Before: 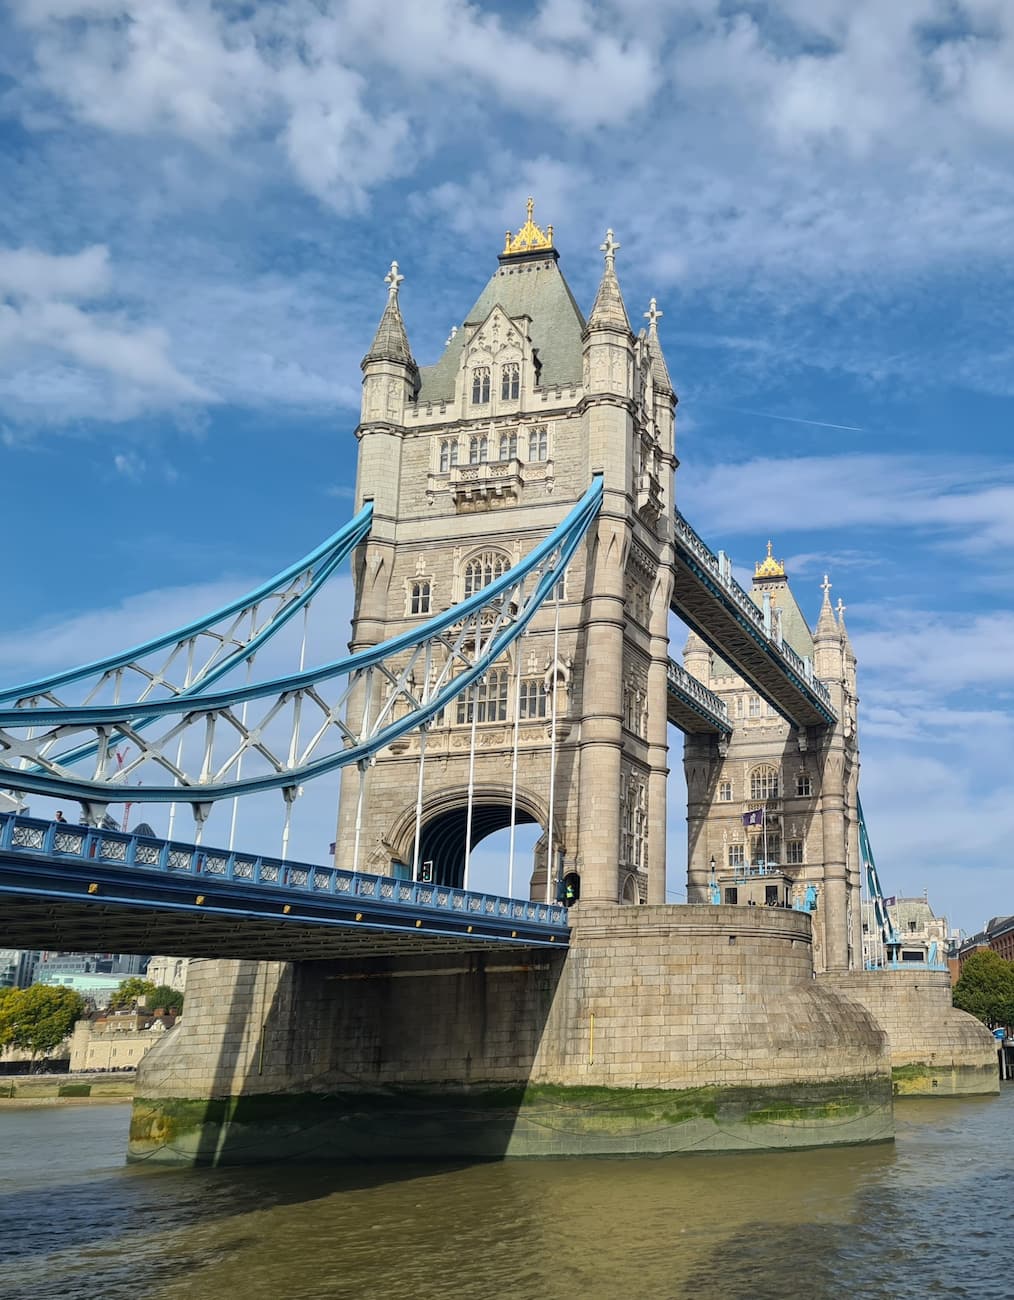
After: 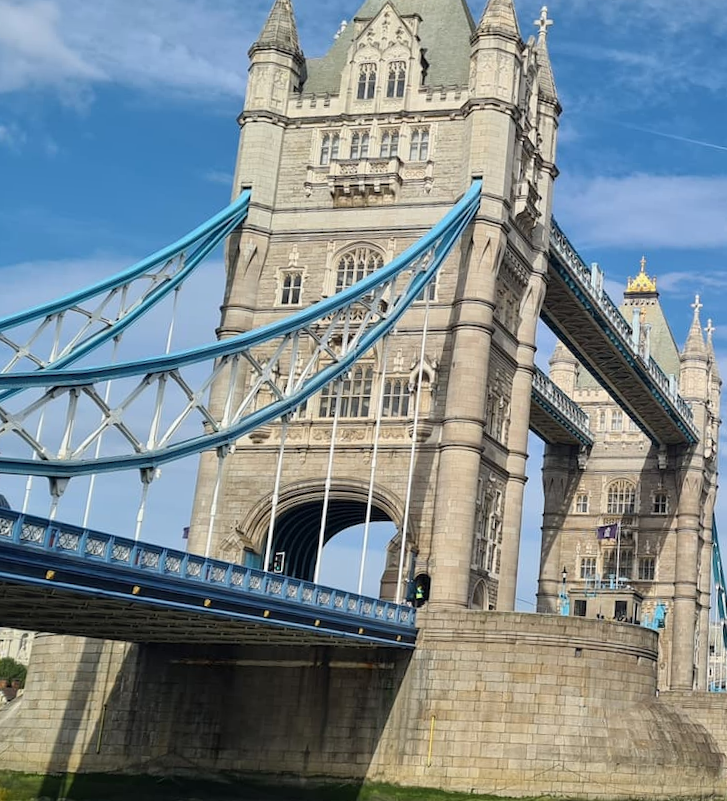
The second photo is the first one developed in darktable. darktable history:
crop and rotate: angle -4.04°, left 9.929%, top 21.044%, right 12.07%, bottom 11.897%
